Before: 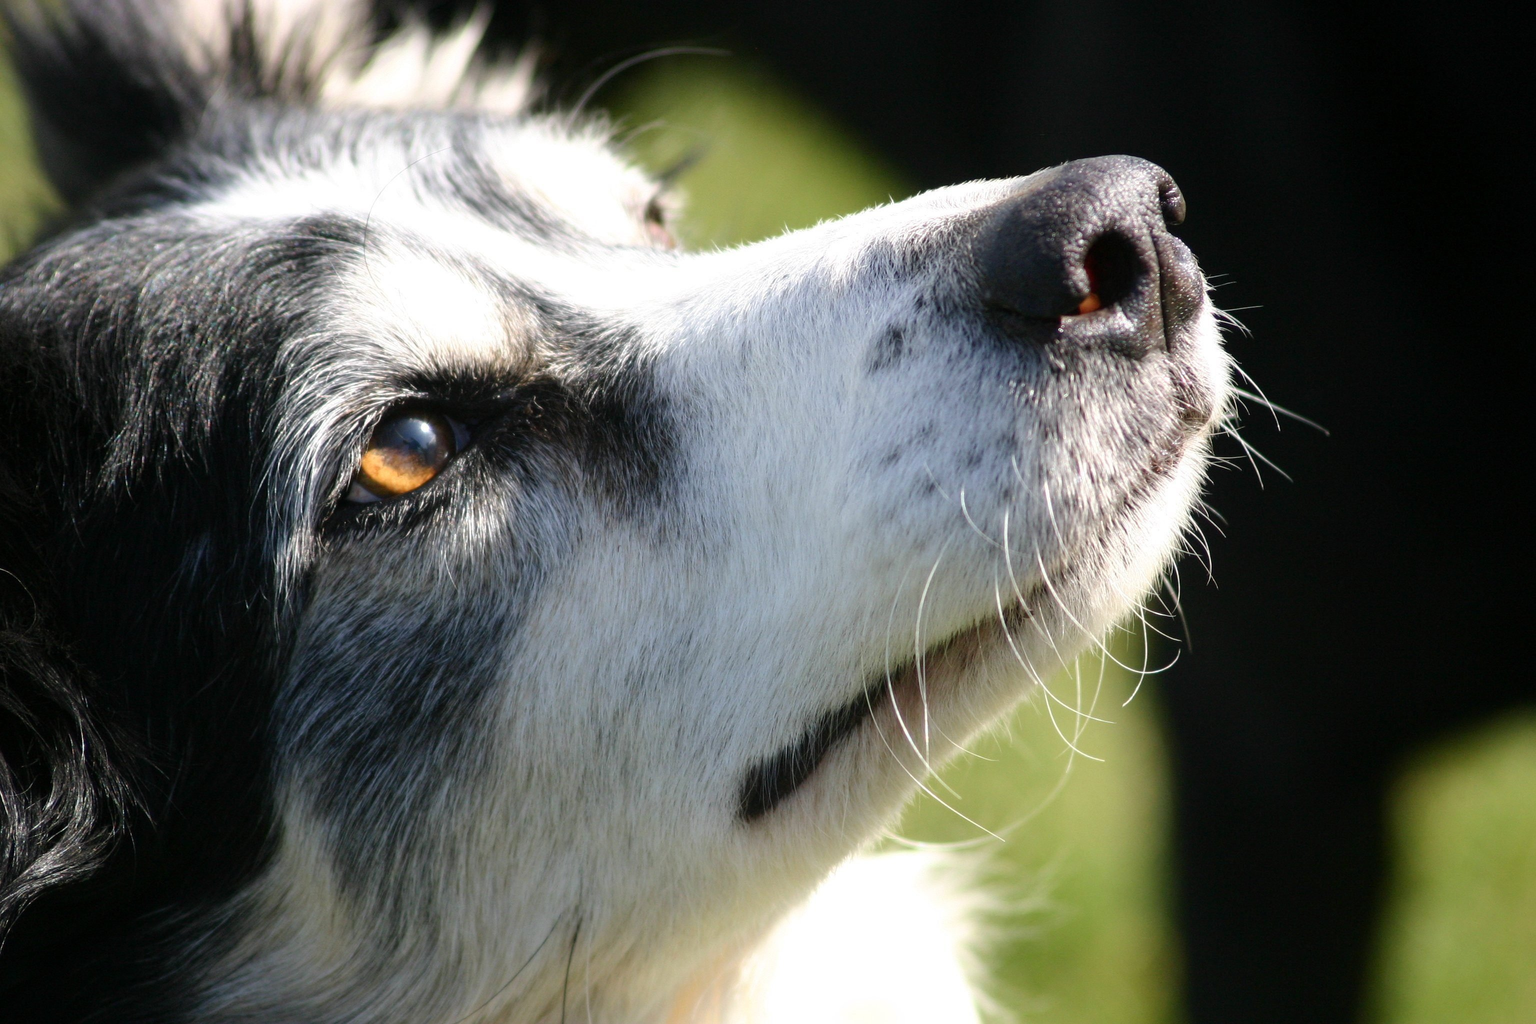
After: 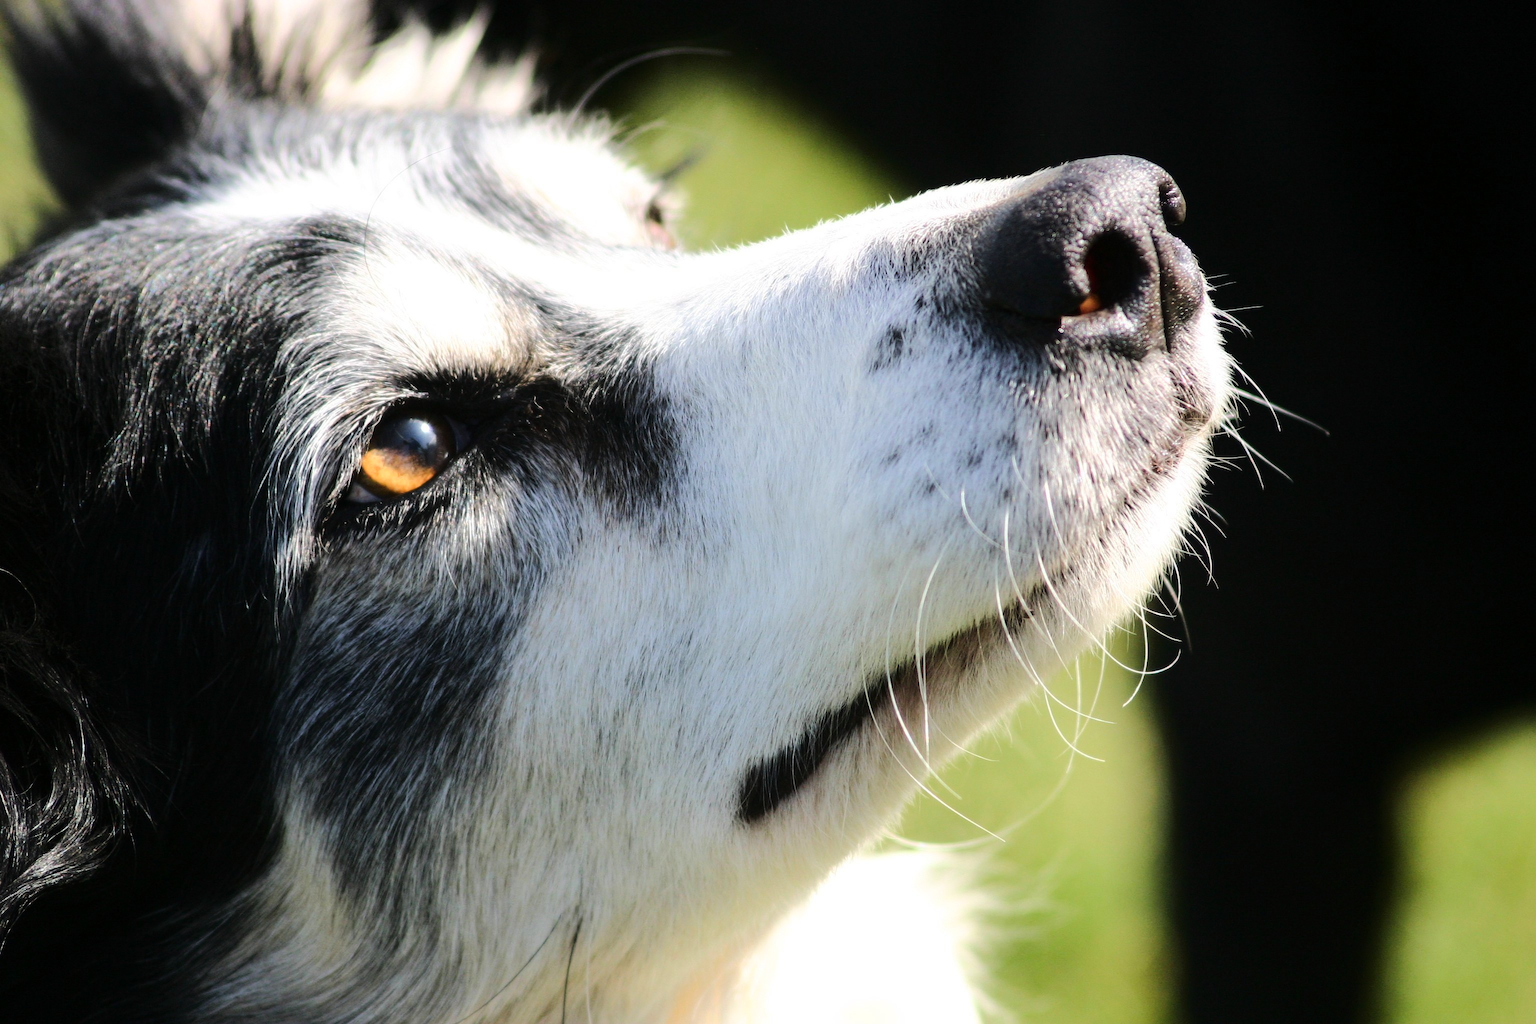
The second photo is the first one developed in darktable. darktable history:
tone curve: curves: ch0 [(0, 0) (0.003, 0.002) (0.011, 0.009) (0.025, 0.018) (0.044, 0.03) (0.069, 0.043) (0.1, 0.057) (0.136, 0.079) (0.177, 0.125) (0.224, 0.178) (0.277, 0.255) (0.335, 0.341) (0.399, 0.443) (0.468, 0.553) (0.543, 0.644) (0.623, 0.718) (0.709, 0.779) (0.801, 0.849) (0.898, 0.929) (1, 1)], color space Lab, linked channels, preserve colors none
